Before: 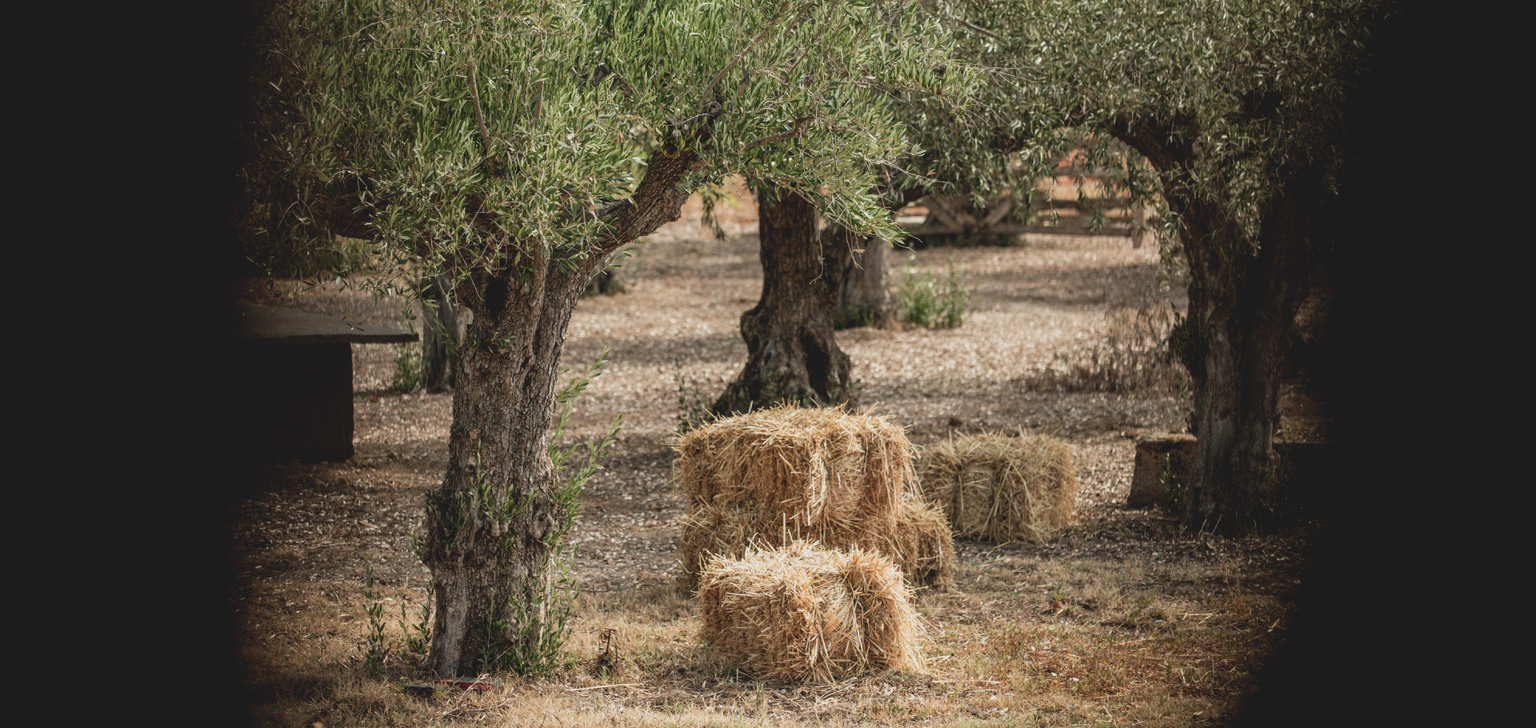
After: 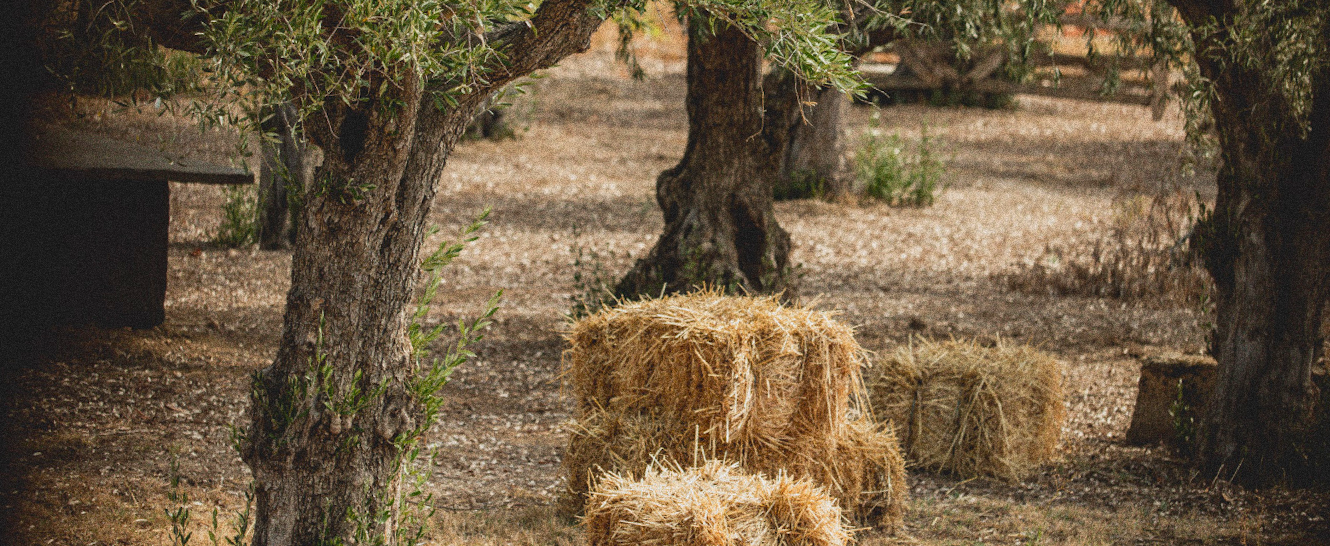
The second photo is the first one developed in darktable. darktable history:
color balance rgb: perceptual saturation grading › global saturation 20%, global vibrance 20%
crop and rotate: angle -3.37°, left 9.79%, top 20.73%, right 12.42%, bottom 11.82%
grain: coarseness 14.49 ISO, strength 48.04%, mid-tones bias 35%
color zones: curves: ch0 [(0, 0.5) (0.143, 0.5) (0.286, 0.5) (0.429, 0.5) (0.571, 0.5) (0.714, 0.476) (0.857, 0.5) (1, 0.5)]; ch2 [(0, 0.5) (0.143, 0.5) (0.286, 0.5) (0.429, 0.5) (0.571, 0.5) (0.714, 0.487) (0.857, 0.5) (1, 0.5)]
